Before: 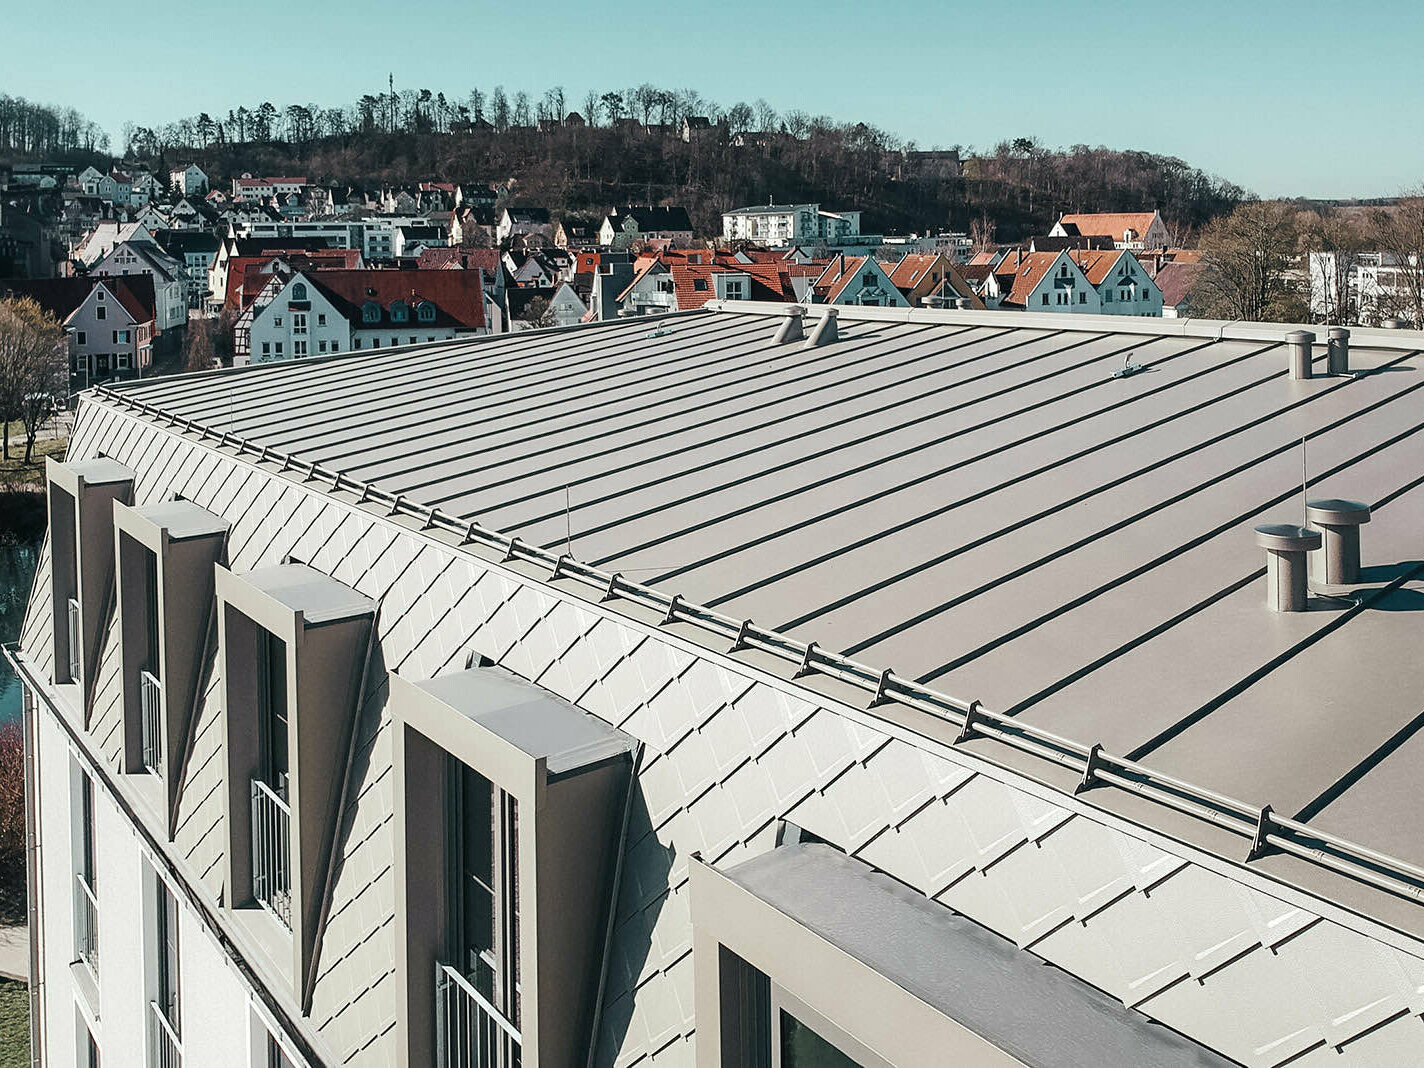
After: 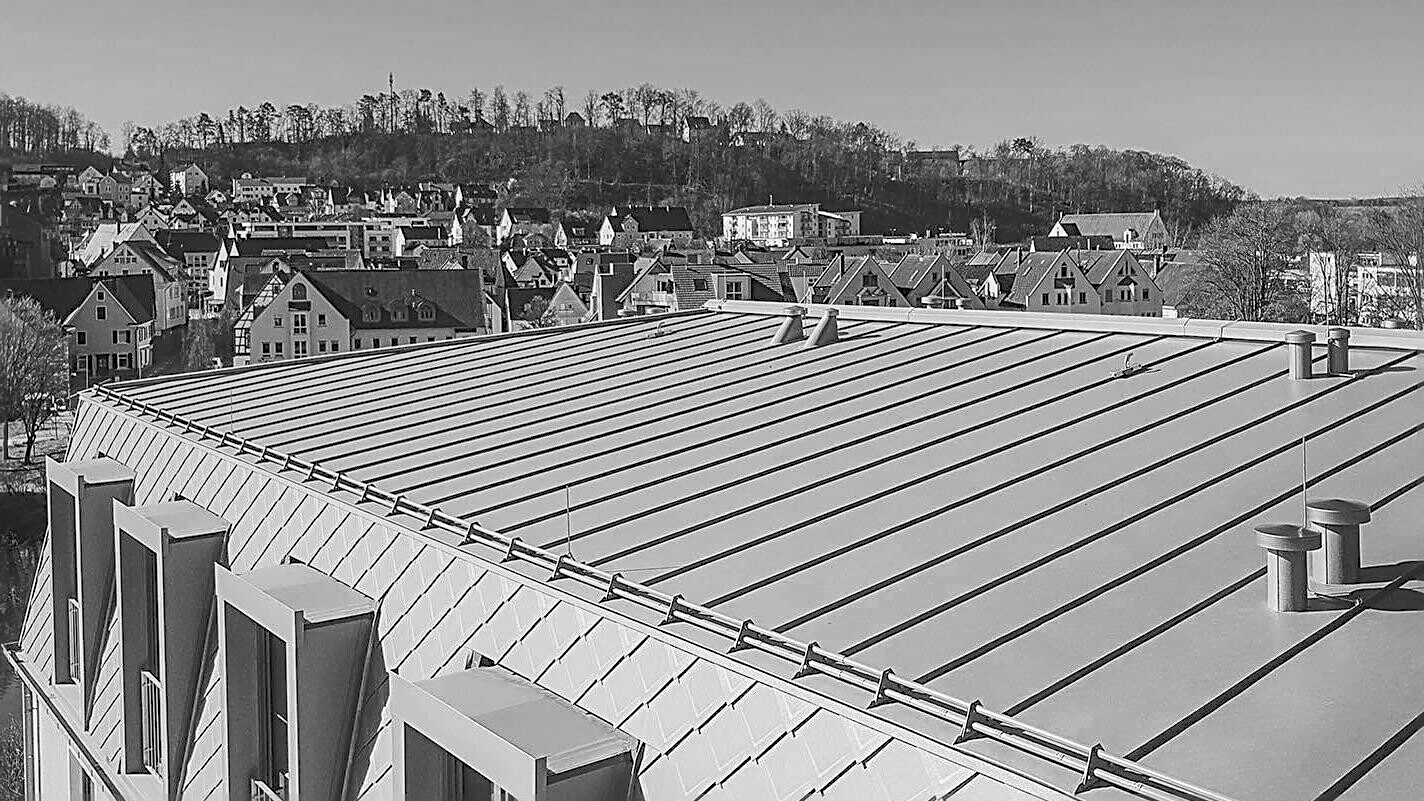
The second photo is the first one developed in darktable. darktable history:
exposure: compensate highlight preservation false
sharpen: radius 2.676, amount 0.669
crop: bottom 24.988%
color zones: curves: ch0 [(0.002, 0.593) (0.143, 0.417) (0.285, 0.541) (0.455, 0.289) (0.608, 0.327) (0.727, 0.283) (0.869, 0.571) (1, 0.603)]; ch1 [(0, 0) (0.143, 0) (0.286, 0) (0.429, 0) (0.571, 0) (0.714, 0) (0.857, 0)]
shadows and highlights: shadows 62.66, white point adjustment 0.37, highlights -34.44, compress 83.82%
local contrast: highlights 48%, shadows 0%, detail 100%
